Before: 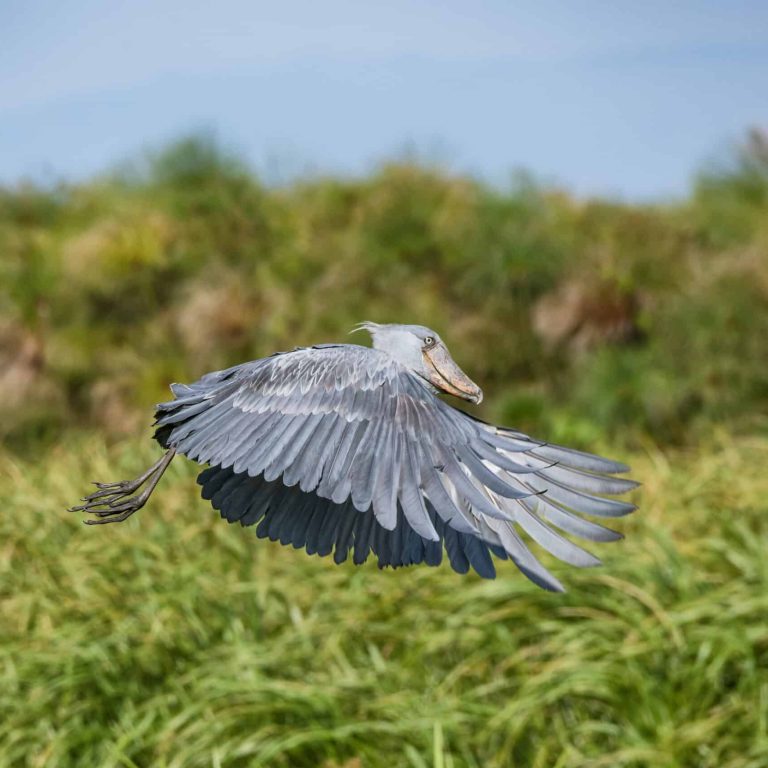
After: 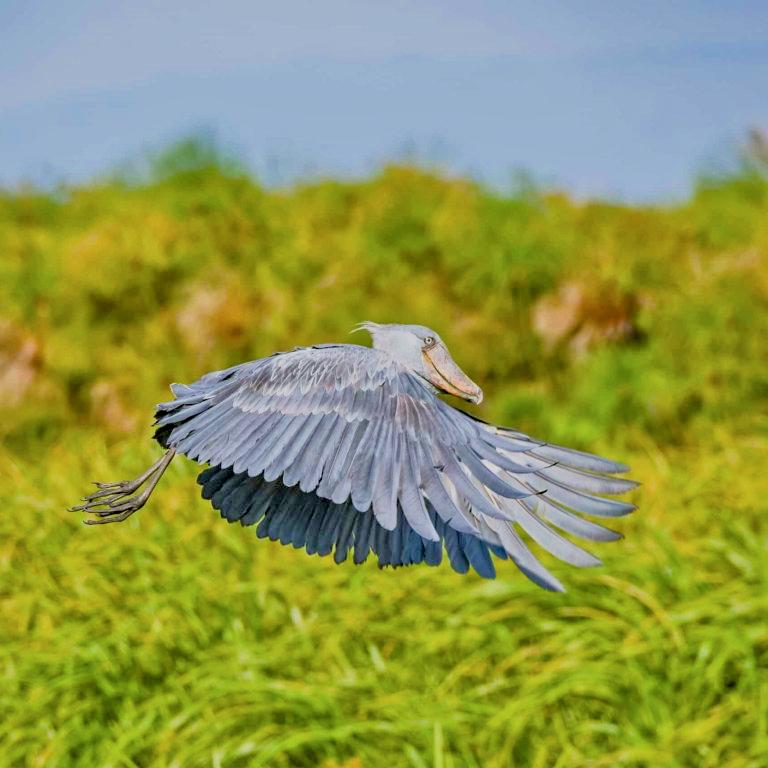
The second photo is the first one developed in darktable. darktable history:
local contrast: mode bilateral grid, contrast 20, coarseness 50, detail 120%, midtone range 0.2
contrast brightness saturation: saturation -0.05
filmic rgb: black relative exposure -7.32 EV, white relative exposure 5.09 EV, hardness 3.2
tone equalizer: -7 EV 0.15 EV, -6 EV 0.6 EV, -5 EV 1.15 EV, -4 EV 1.33 EV, -3 EV 1.15 EV, -2 EV 0.6 EV, -1 EV 0.15 EV, mask exposure compensation -0.5 EV
velvia: strength 15% | blend: blend mode lighten, opacity 100%; mask: uniform (no mask)
color balance rgb: perceptual saturation grading › global saturation 40%, global vibrance 15%
haze removal: compatibility mode true, adaptive false
